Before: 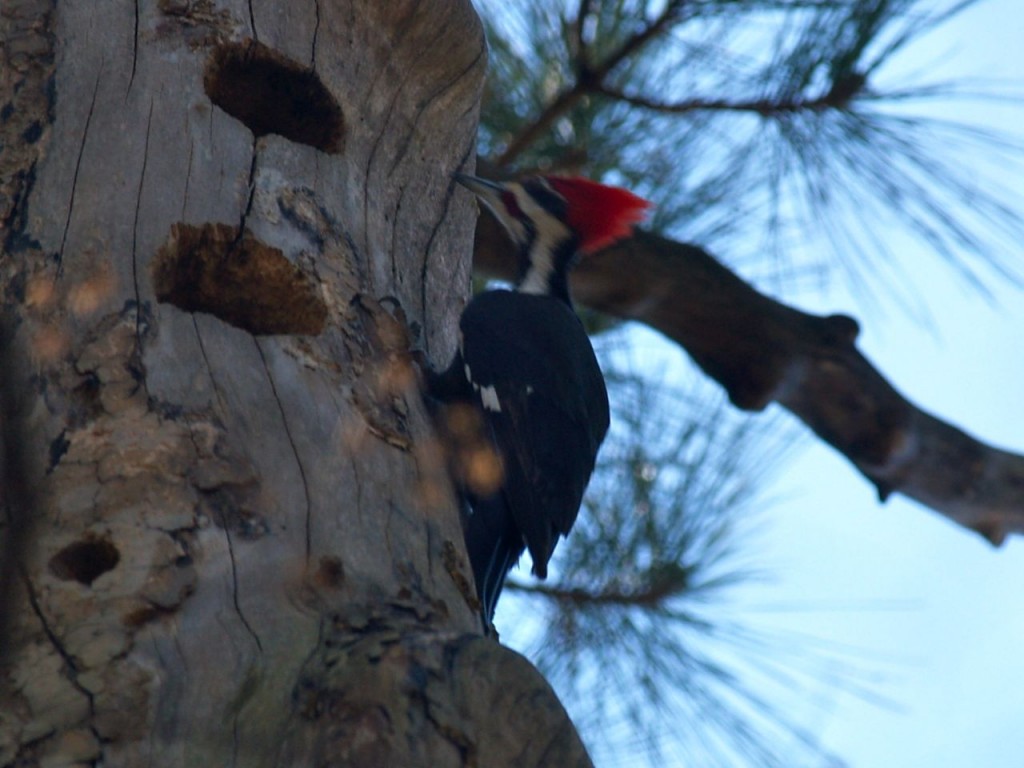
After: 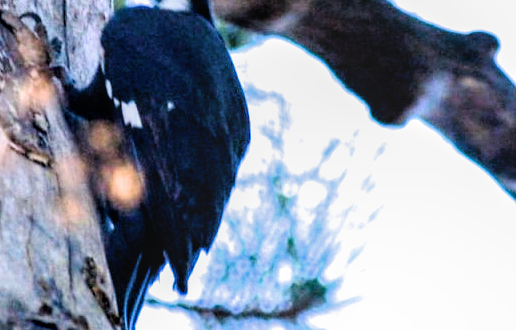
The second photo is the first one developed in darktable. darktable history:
filmic rgb: black relative exposure -3.63 EV, white relative exposure 2.11 EV, threshold 2.96 EV, hardness 3.62, color science v6 (2022), enable highlight reconstruction true
local contrast: on, module defaults
crop: left 35.066%, top 36.988%, right 14.537%, bottom 19.985%
exposure: black level correction 0, exposure 1.026 EV, compensate exposure bias true, compensate highlight preservation false
color calibration: gray › normalize channels true, illuminant as shot in camera, x 0.358, y 0.373, temperature 4628.91 K, gamut compression 0.018
tone equalizer: -7 EV 0.144 EV, -6 EV 0.597 EV, -5 EV 1.12 EV, -4 EV 1.32 EV, -3 EV 1.15 EV, -2 EV 0.6 EV, -1 EV 0.16 EV, edges refinement/feathering 500, mask exposure compensation -1.57 EV, preserve details no
color balance rgb: power › hue 71.4°, perceptual saturation grading › global saturation 20%, perceptual saturation grading › highlights -25.374%, perceptual saturation grading › shadows 49.664%, global vibrance 21.653%
